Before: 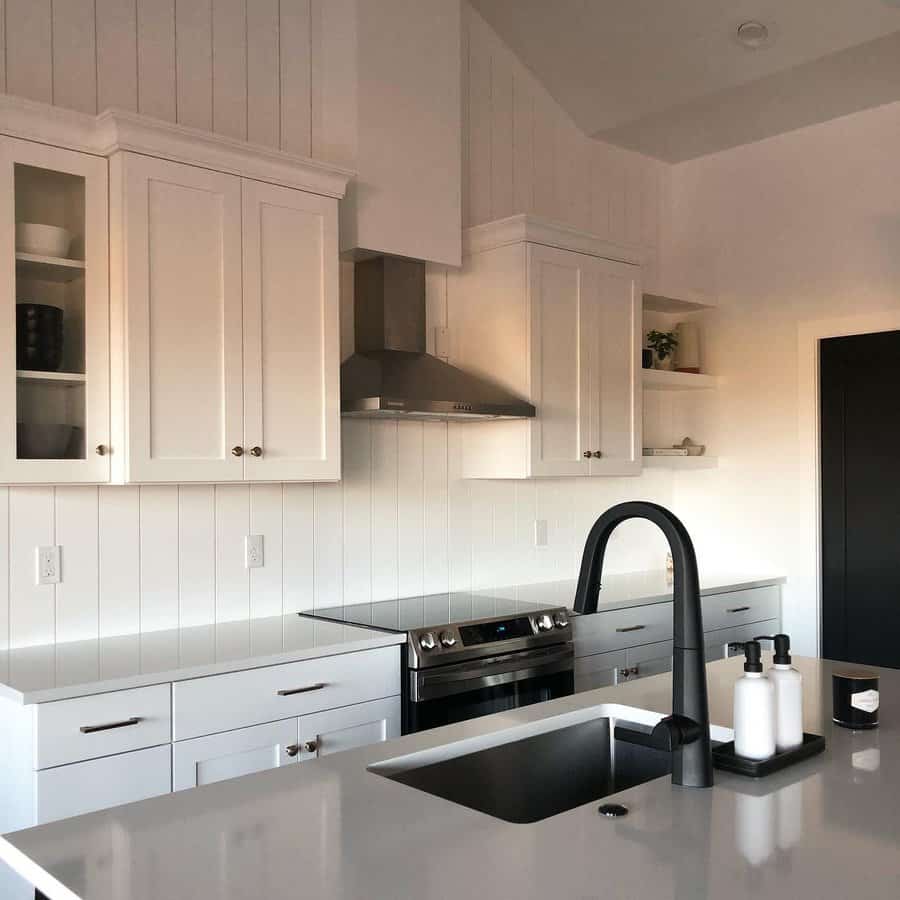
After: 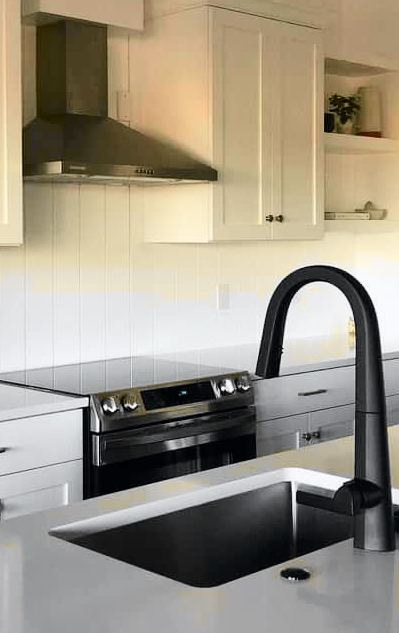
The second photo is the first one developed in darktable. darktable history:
tone curve: curves: ch0 [(0, 0) (0.071, 0.047) (0.266, 0.26) (0.483, 0.554) (0.753, 0.811) (1, 0.983)]; ch1 [(0, 0) (0.346, 0.307) (0.408, 0.387) (0.463, 0.465) (0.482, 0.493) (0.502, 0.5) (0.517, 0.502) (0.55, 0.548) (0.597, 0.61) (0.651, 0.698) (1, 1)]; ch2 [(0, 0) (0.346, 0.34) (0.434, 0.46) (0.485, 0.494) (0.5, 0.494) (0.517, 0.506) (0.526, 0.545) (0.583, 0.61) (0.625, 0.659) (1, 1)], color space Lab, independent channels, preserve colors none
crop: left 35.432%, top 26.233%, right 20.145%, bottom 3.432%
